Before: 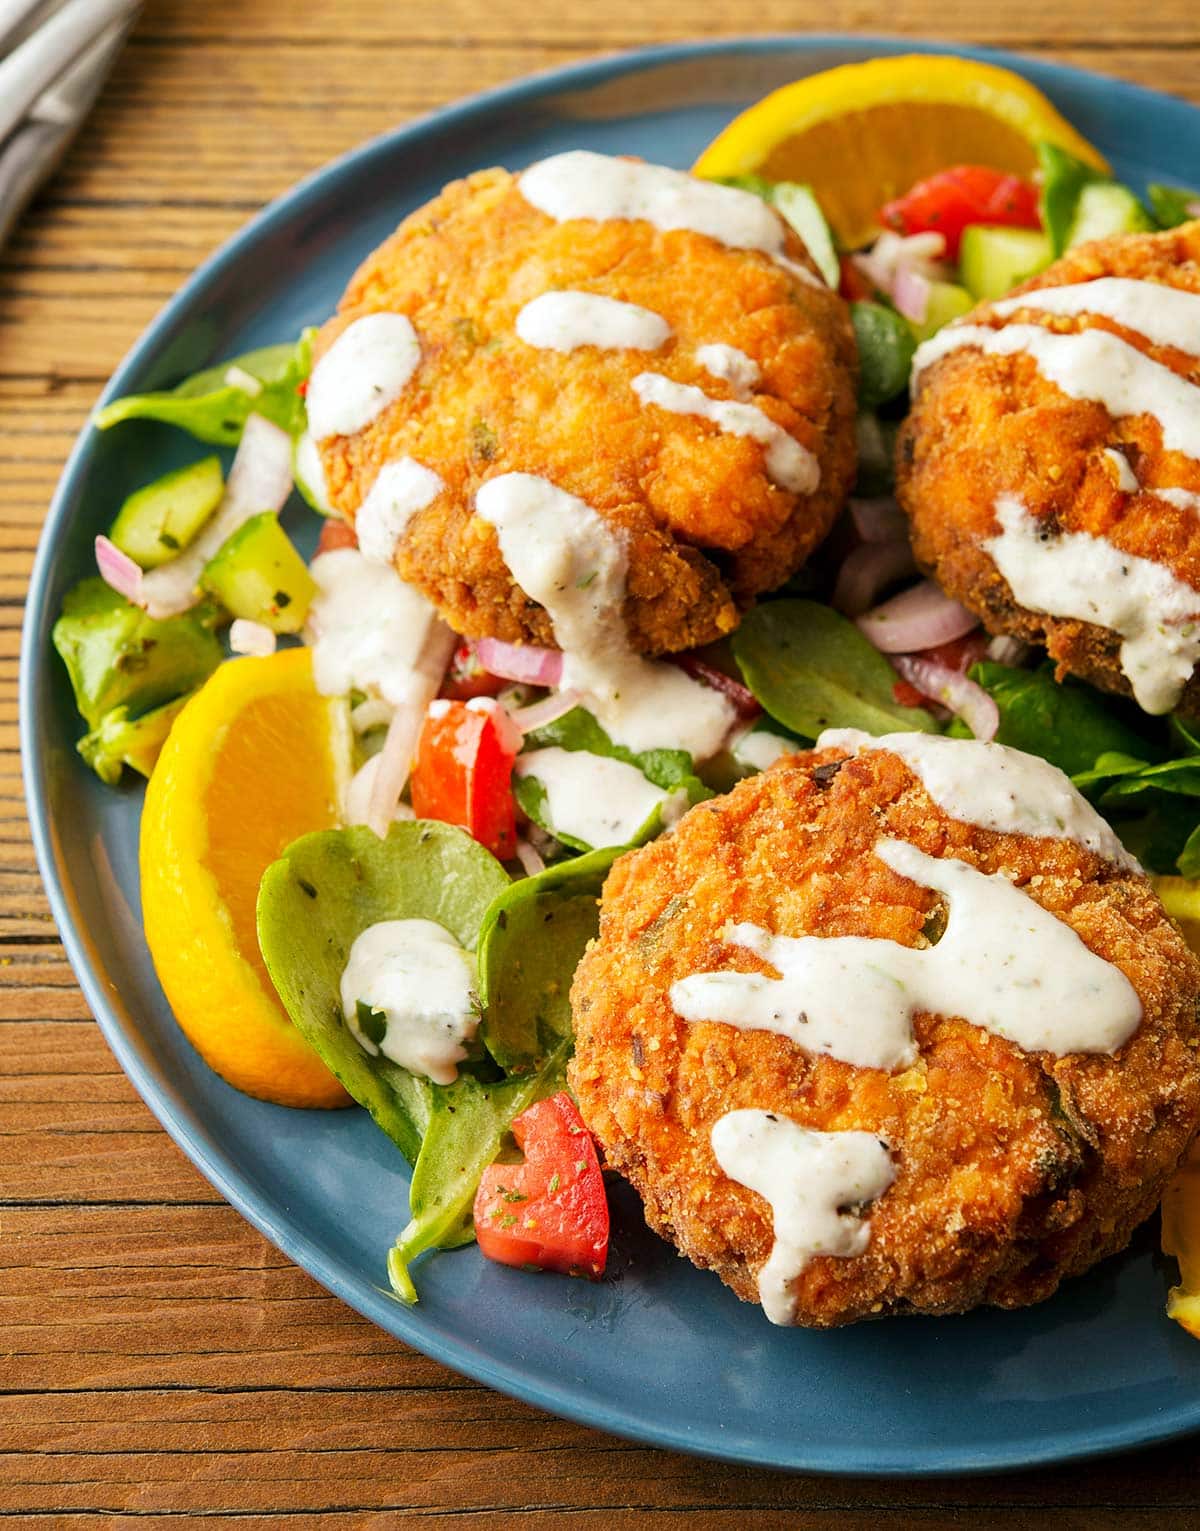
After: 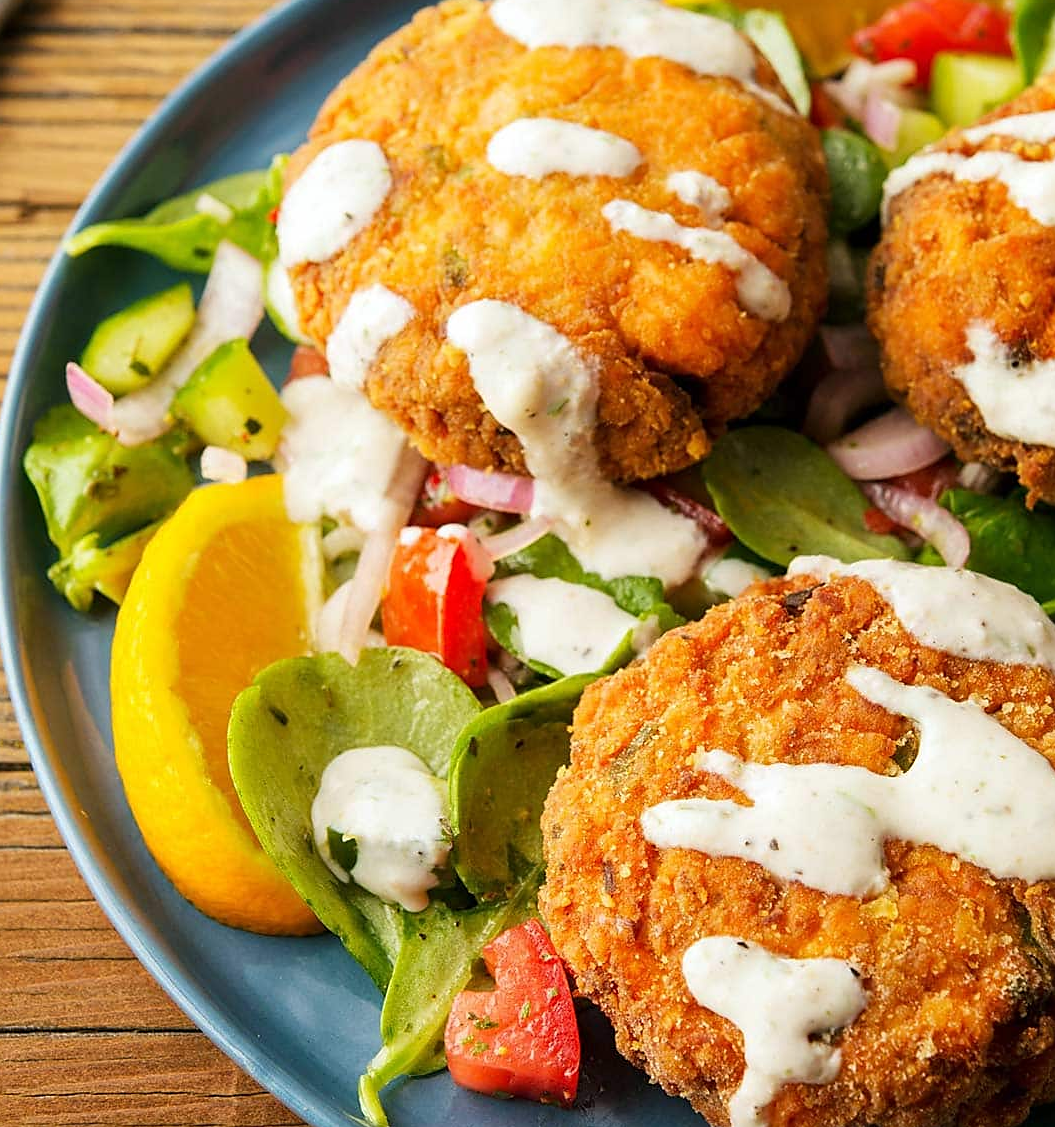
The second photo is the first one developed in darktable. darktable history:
sharpen: radius 1.864, amount 0.398, threshold 1.271
crop and rotate: left 2.425%, top 11.305%, right 9.6%, bottom 15.08%
